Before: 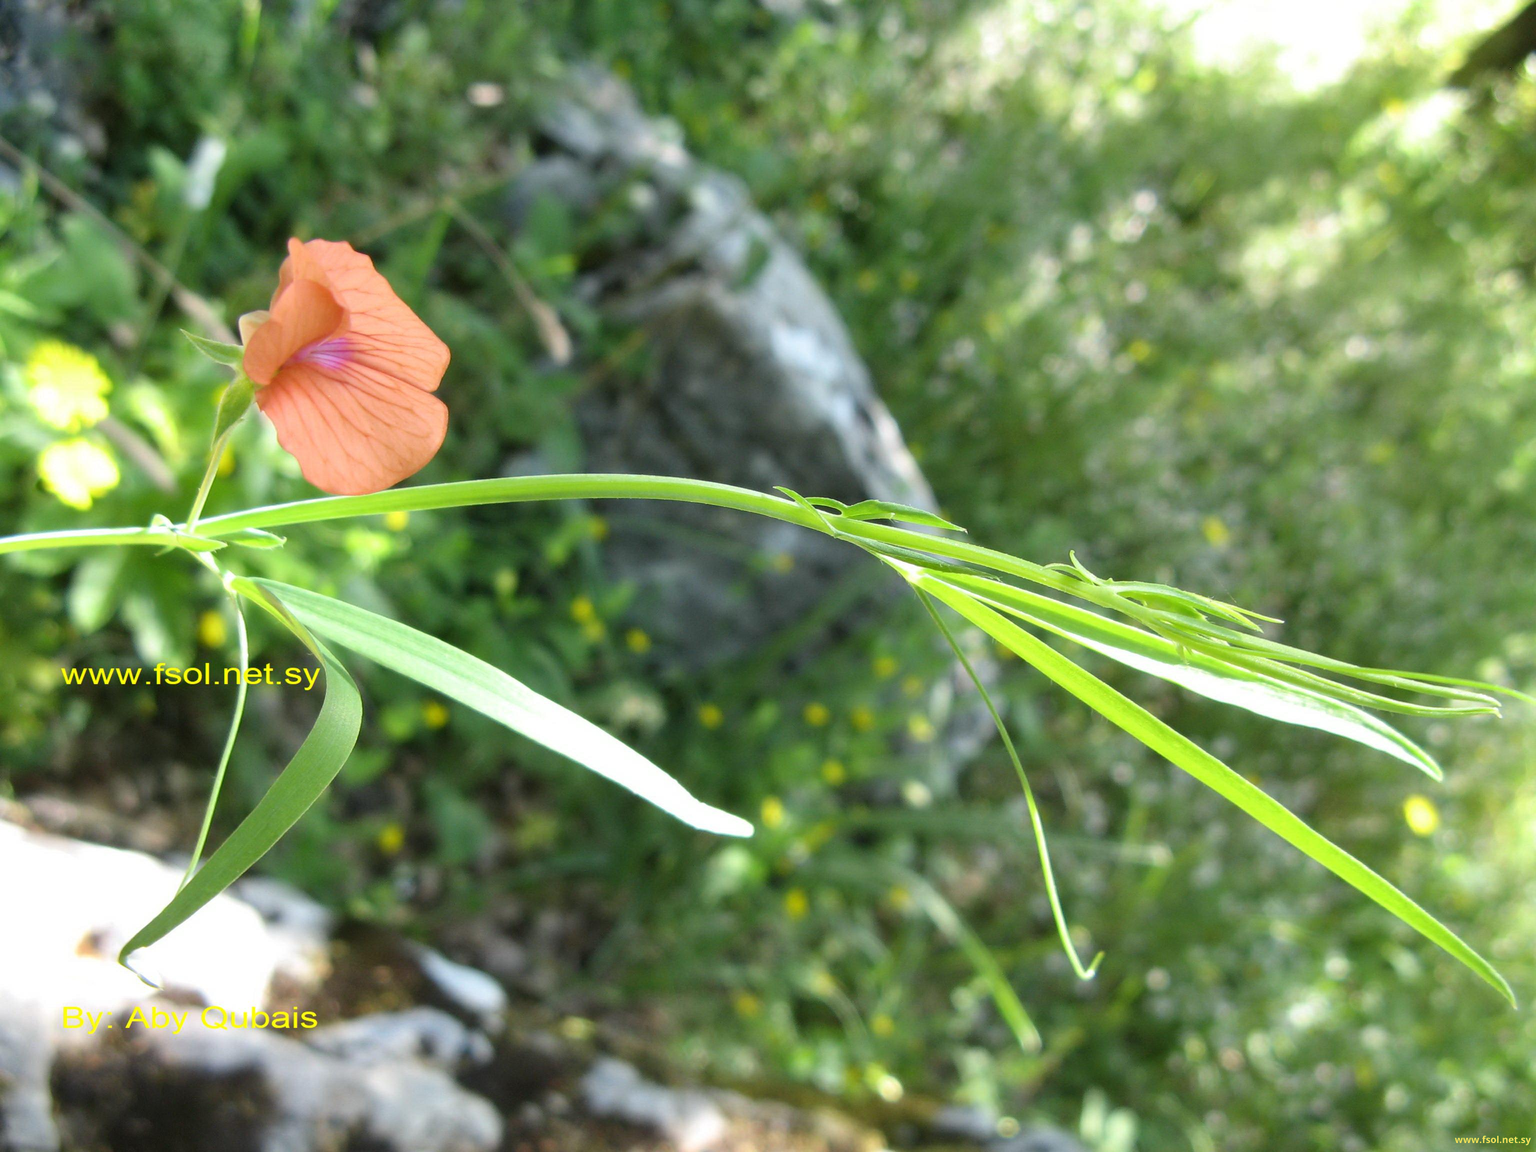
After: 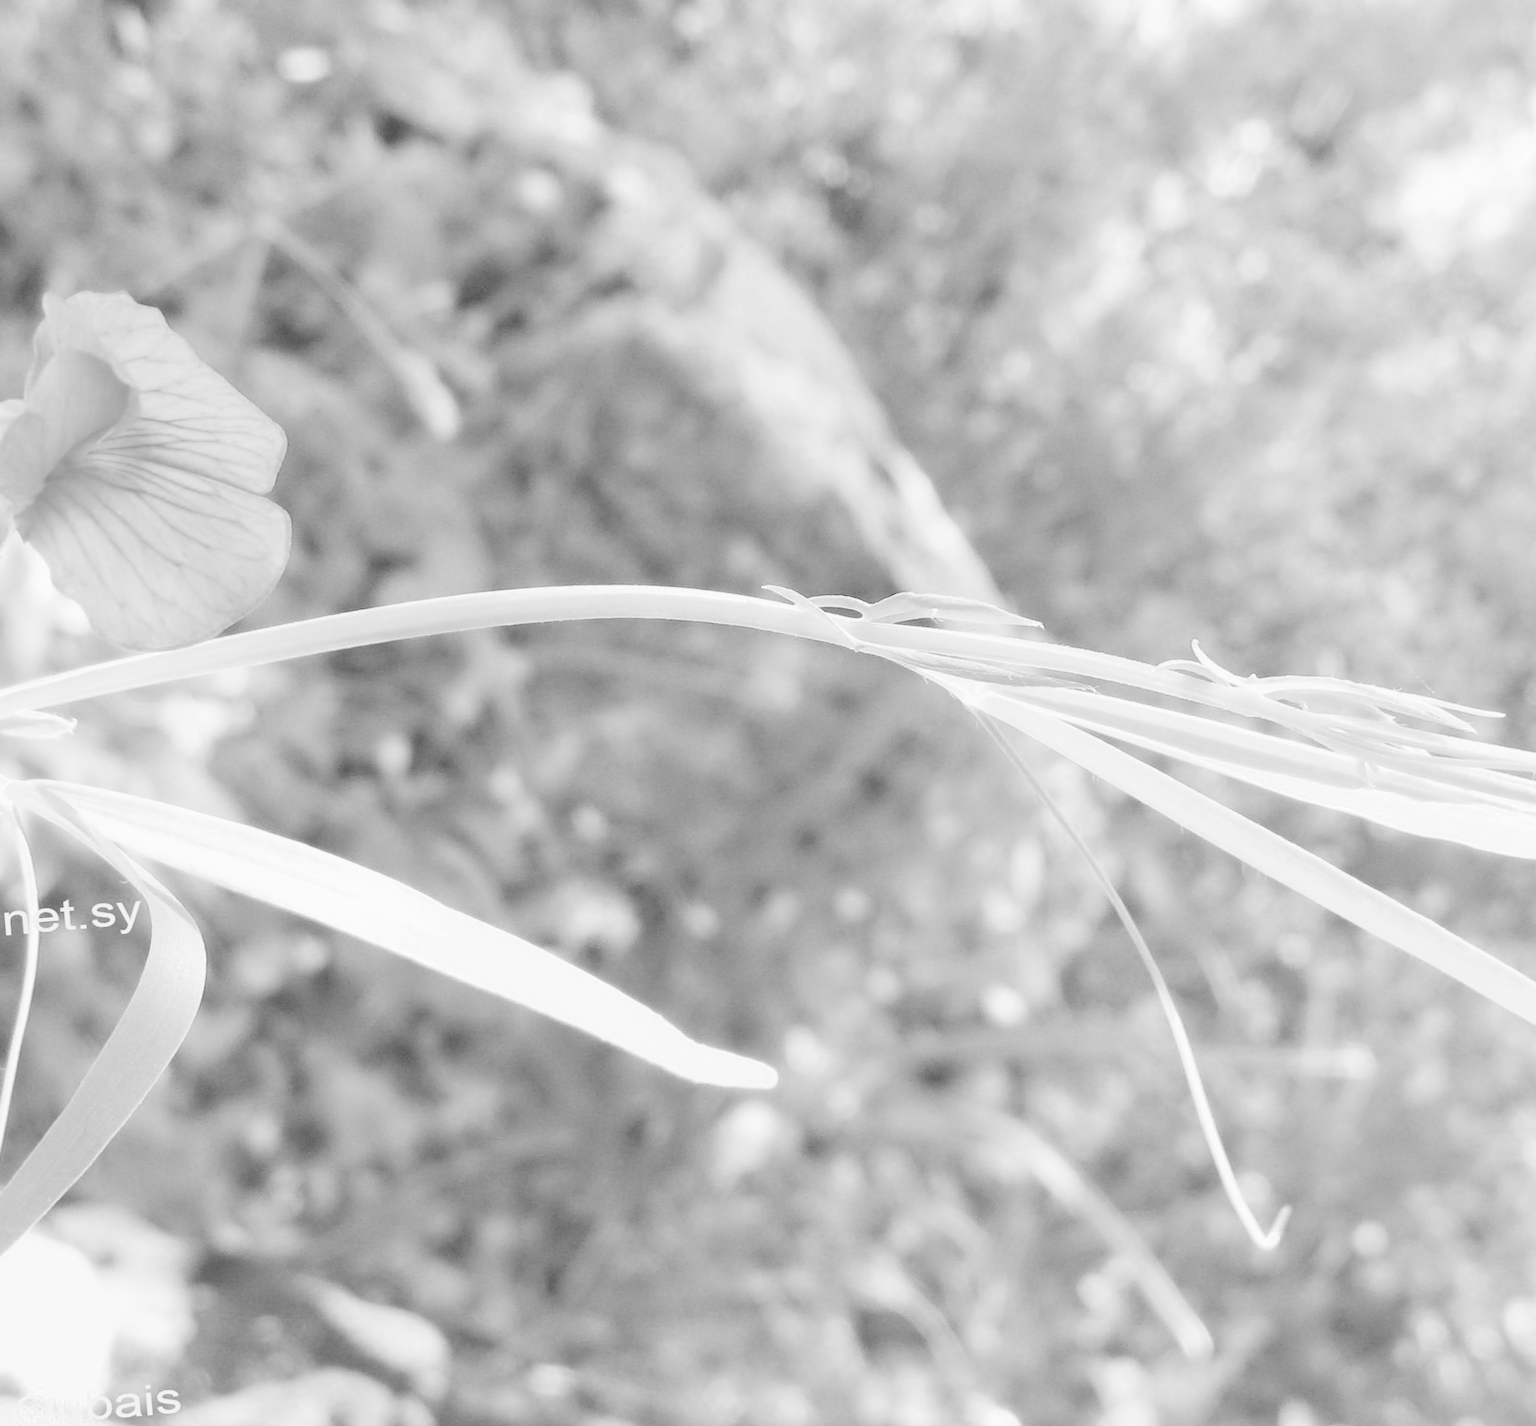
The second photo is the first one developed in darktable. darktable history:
filmic rgb: middle gray luminance 2.5%, black relative exposure -10 EV, white relative exposure 7 EV, threshold 6 EV, dynamic range scaling 10%, target black luminance 0%, hardness 3.19, latitude 44.39%, contrast 0.682, highlights saturation mix 5%, shadows ↔ highlights balance 13.63%, add noise in highlights 0, color science v3 (2019), use custom middle-gray values true, iterations of high-quality reconstruction 0, contrast in highlights soft, enable highlight reconstruction true
crop: left 13.443%, right 13.31%
monochrome: on, module defaults
rotate and perspective: rotation -5°, crop left 0.05, crop right 0.952, crop top 0.11, crop bottom 0.89
